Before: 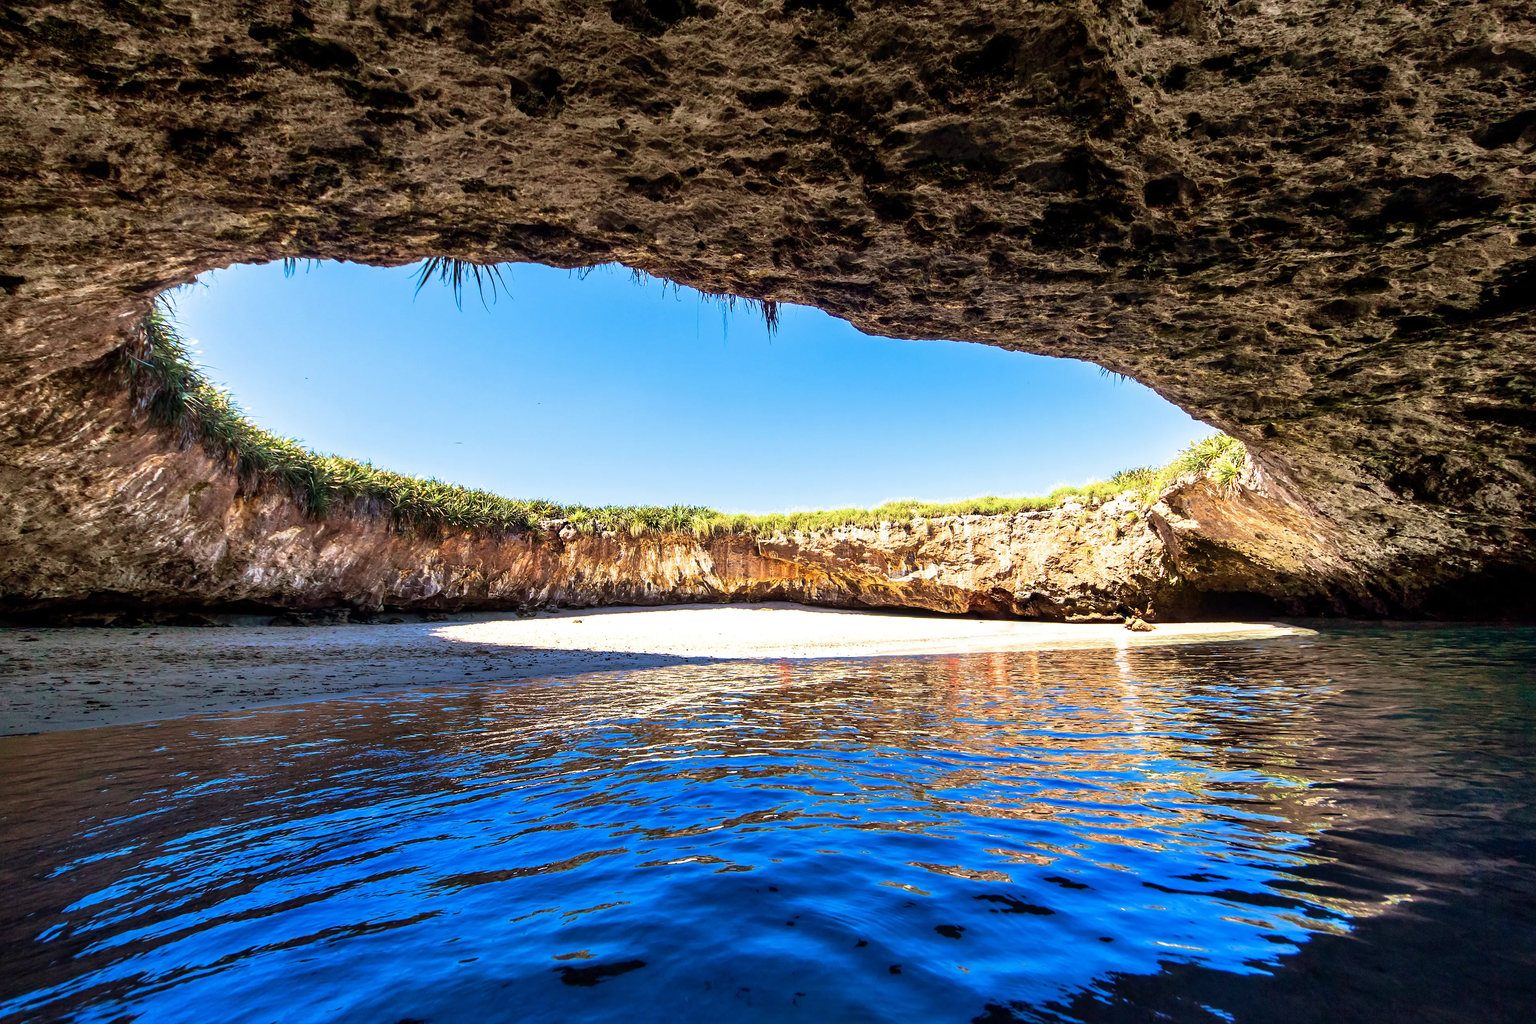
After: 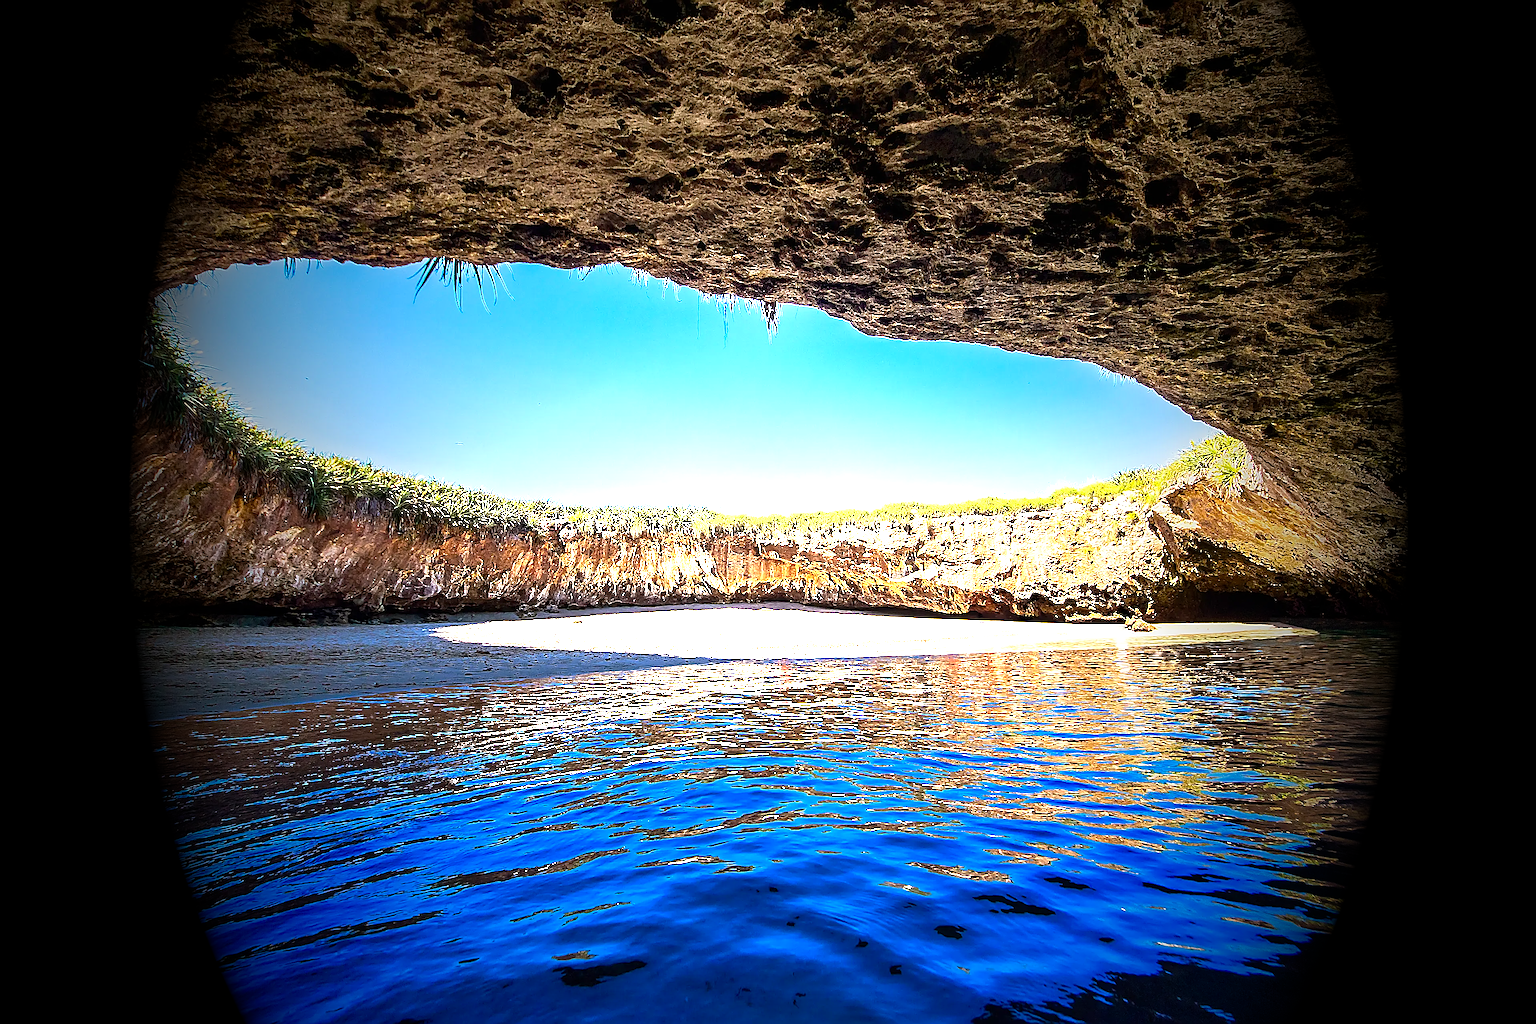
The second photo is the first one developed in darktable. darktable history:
vignetting: fall-off start 15.9%, fall-off radius 100%, brightness -1, saturation 0.5, width/height ratio 0.719
exposure: black level correction 0, exposure 1.1 EV, compensate highlight preservation false
sharpen: amount 2
